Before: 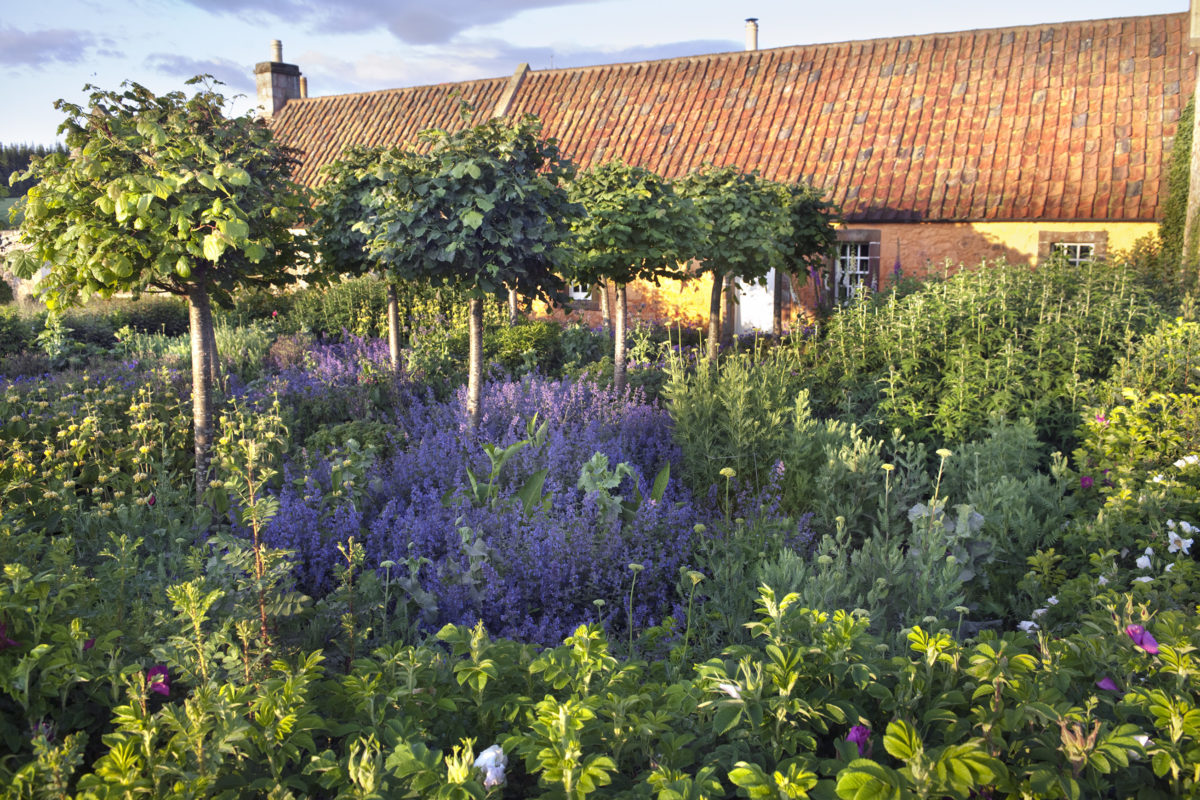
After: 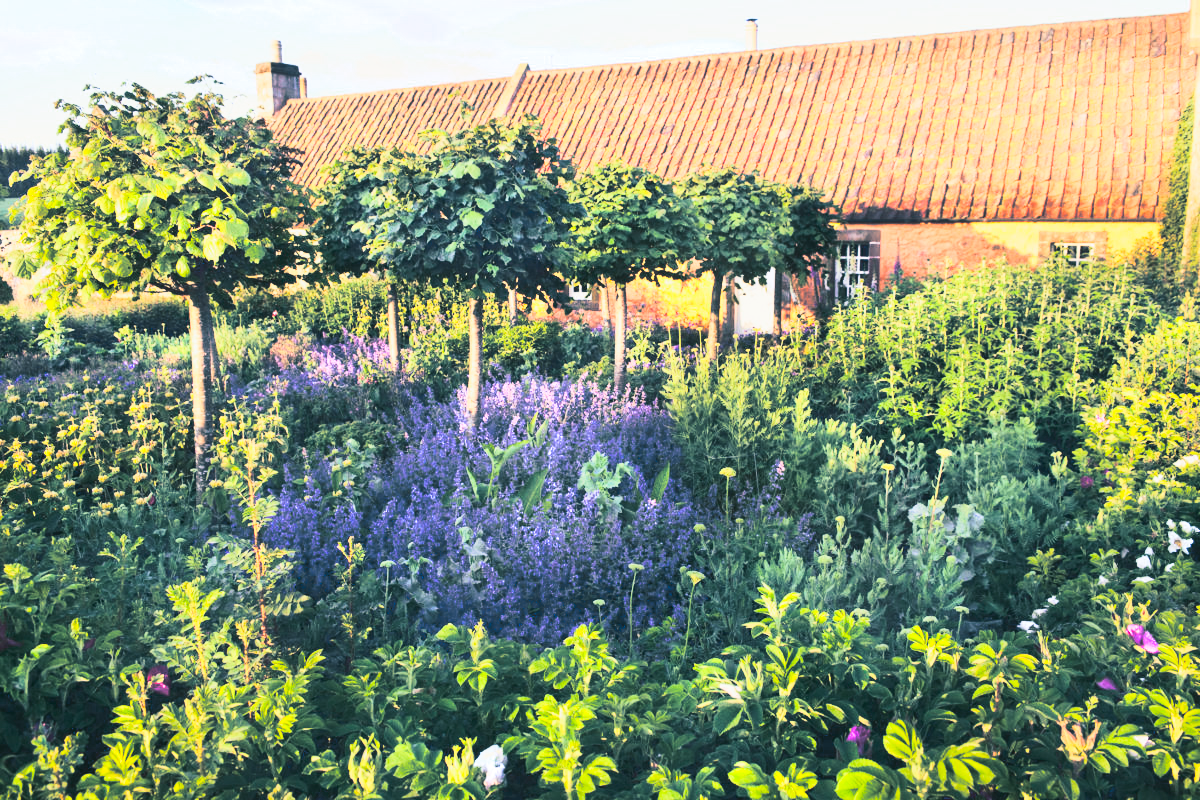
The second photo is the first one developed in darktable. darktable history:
tone curve: curves: ch0 [(0, 0.098) (0.262, 0.324) (0.421, 0.59) (0.54, 0.803) (0.725, 0.922) (0.99, 0.974)], color space Lab, linked channels, preserve colors none
split-toning: shadows › hue 205.2°, shadows › saturation 0.43, highlights › hue 54°, highlights › saturation 0.54
